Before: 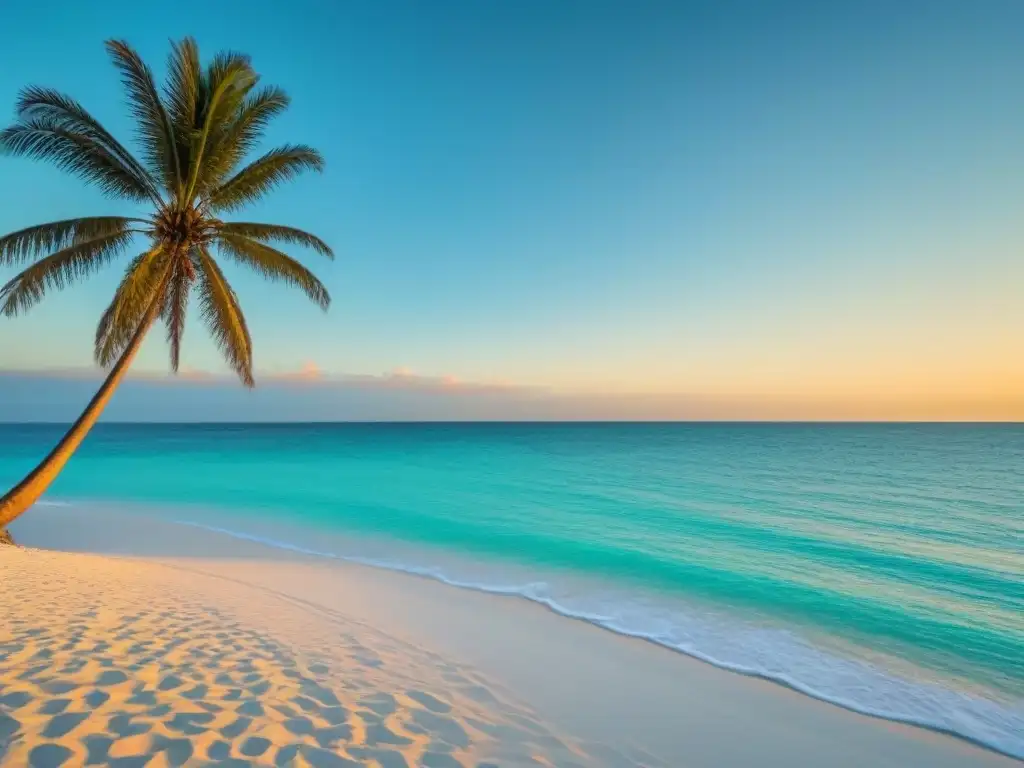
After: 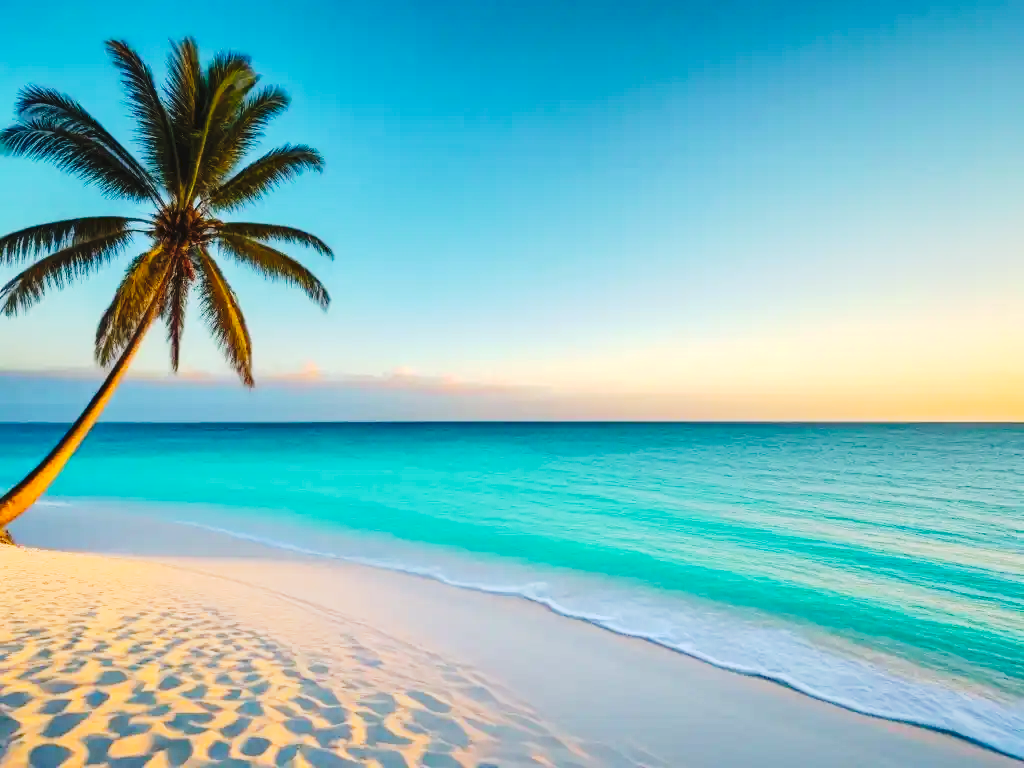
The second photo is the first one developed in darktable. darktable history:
tone curve: curves: ch0 [(0, 0) (0.003, 0.042) (0.011, 0.043) (0.025, 0.047) (0.044, 0.059) (0.069, 0.07) (0.1, 0.085) (0.136, 0.107) (0.177, 0.139) (0.224, 0.185) (0.277, 0.258) (0.335, 0.34) (0.399, 0.434) (0.468, 0.526) (0.543, 0.623) (0.623, 0.709) (0.709, 0.794) (0.801, 0.866) (0.898, 0.919) (1, 1)], preserve colors none
tone equalizer: -8 EV -0.417 EV, -7 EV -0.389 EV, -6 EV -0.333 EV, -5 EV -0.222 EV, -3 EV 0.222 EV, -2 EV 0.333 EV, -1 EV 0.389 EV, +0 EV 0.417 EV, edges refinement/feathering 500, mask exposure compensation -1.57 EV, preserve details no
haze removal: strength 0.29, distance 0.25, compatibility mode true, adaptive false
